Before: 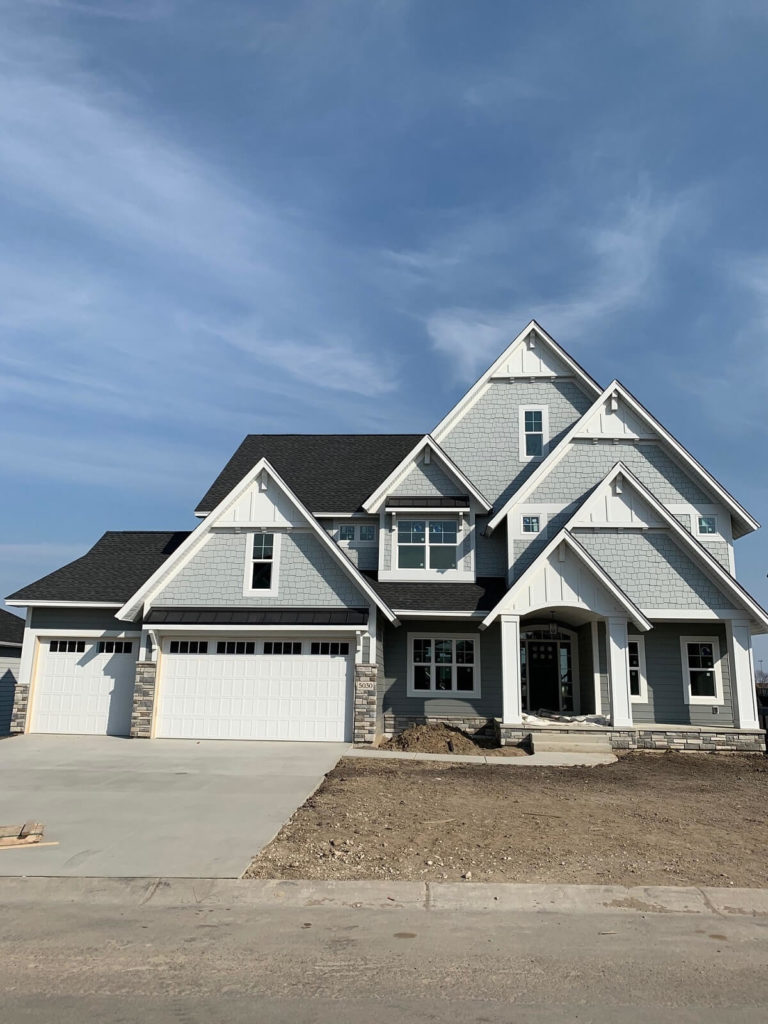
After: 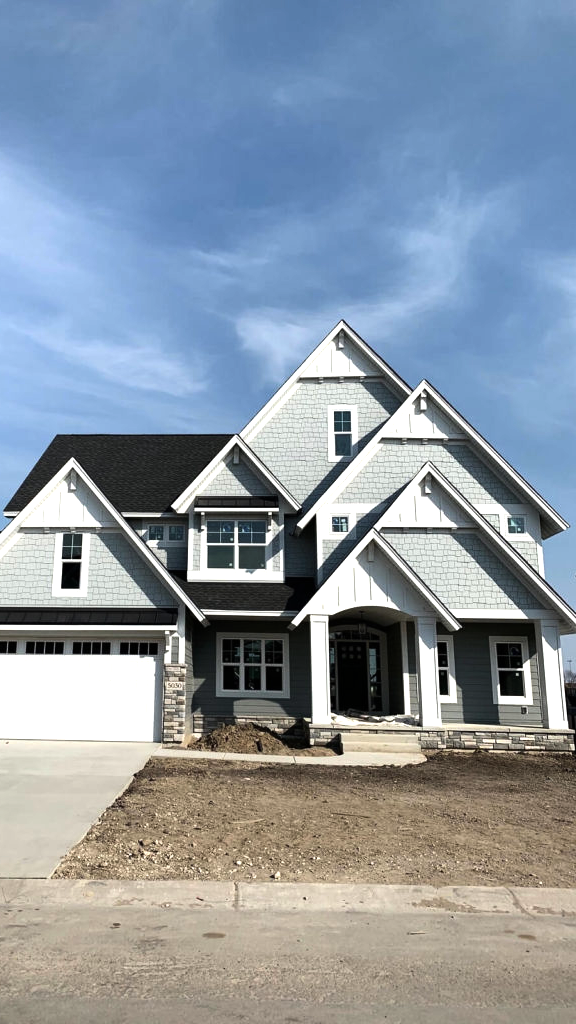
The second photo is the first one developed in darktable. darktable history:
crop and rotate: left 24.995%
tone equalizer: -8 EV -0.782 EV, -7 EV -0.703 EV, -6 EV -0.639 EV, -5 EV -0.408 EV, -3 EV 0.369 EV, -2 EV 0.6 EV, -1 EV 0.679 EV, +0 EV 0.753 EV, edges refinement/feathering 500, mask exposure compensation -1.57 EV, preserve details no
